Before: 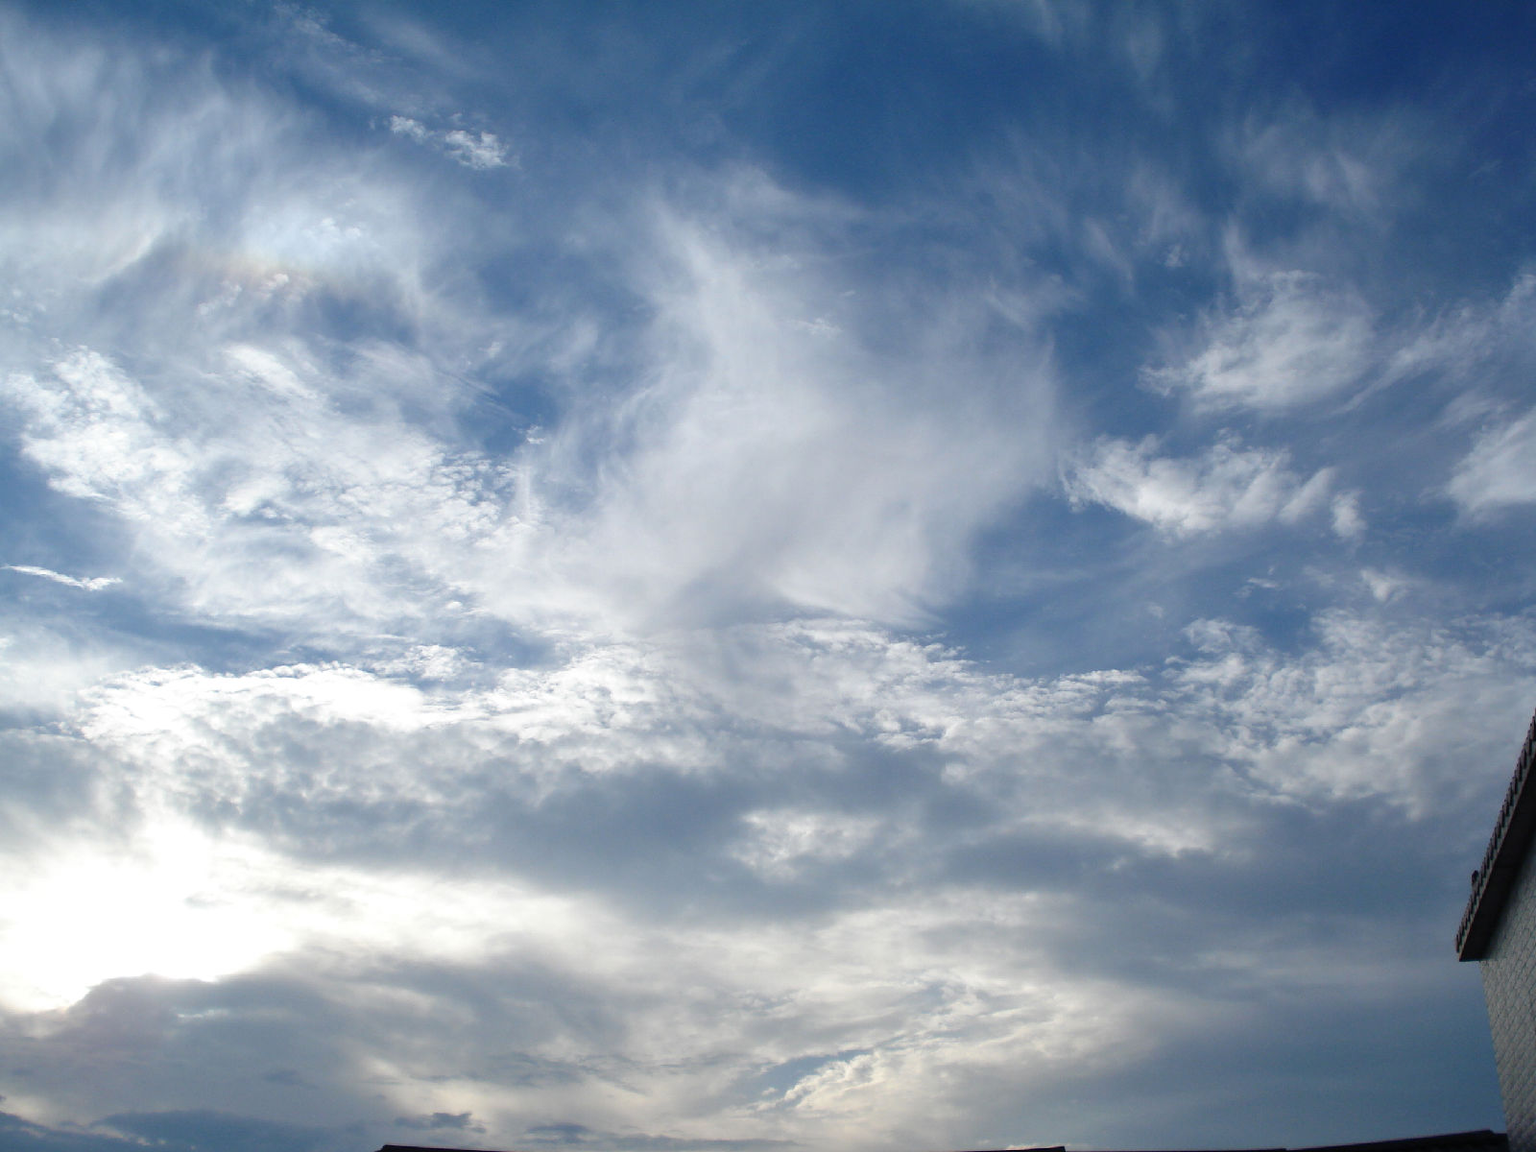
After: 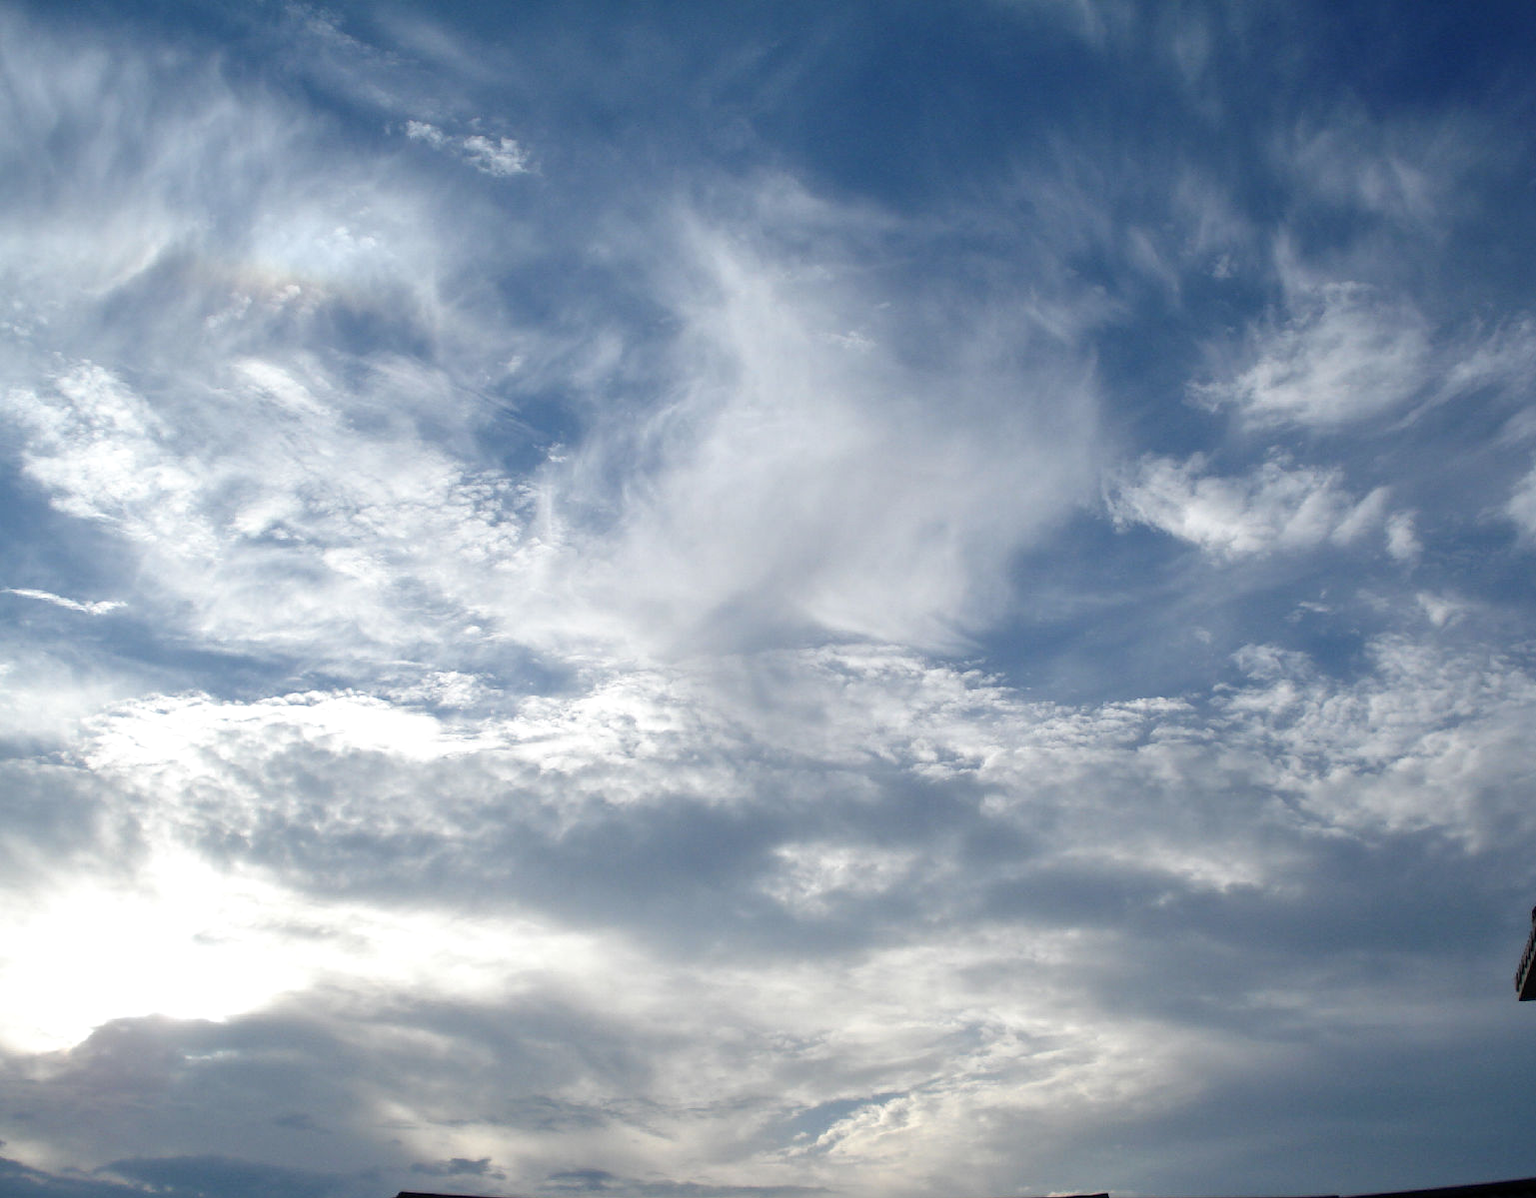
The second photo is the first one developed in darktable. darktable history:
crop: right 3.937%, bottom 0.036%
local contrast: highlights 100%, shadows 102%, detail 119%, midtone range 0.2
contrast brightness saturation: saturation -0.063
